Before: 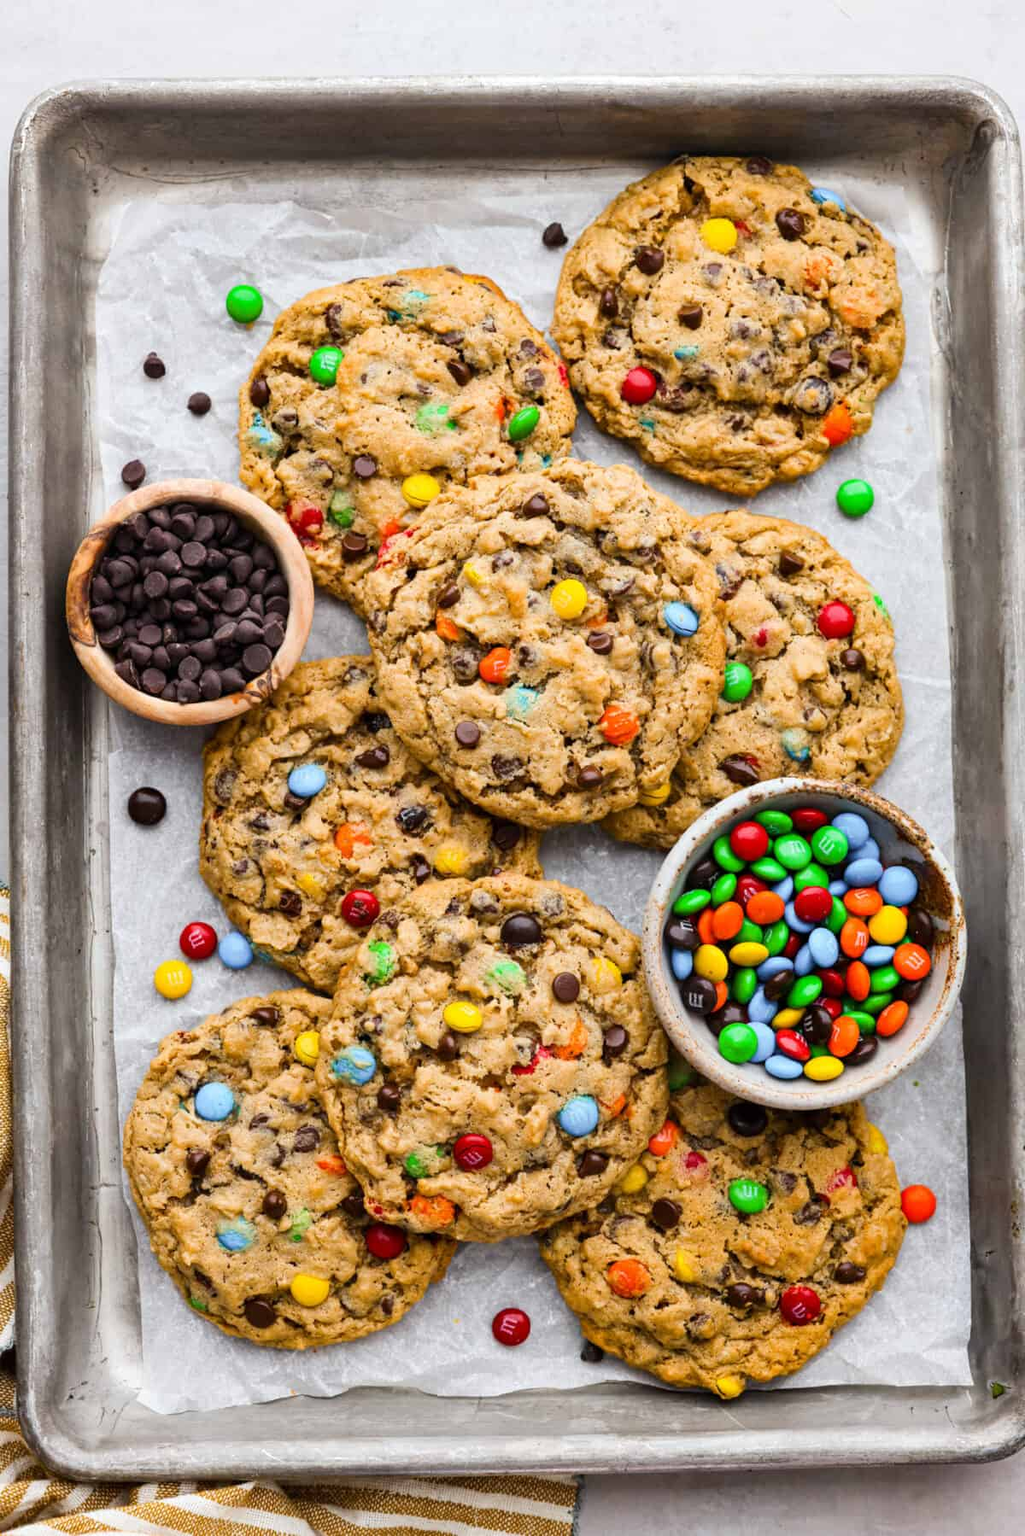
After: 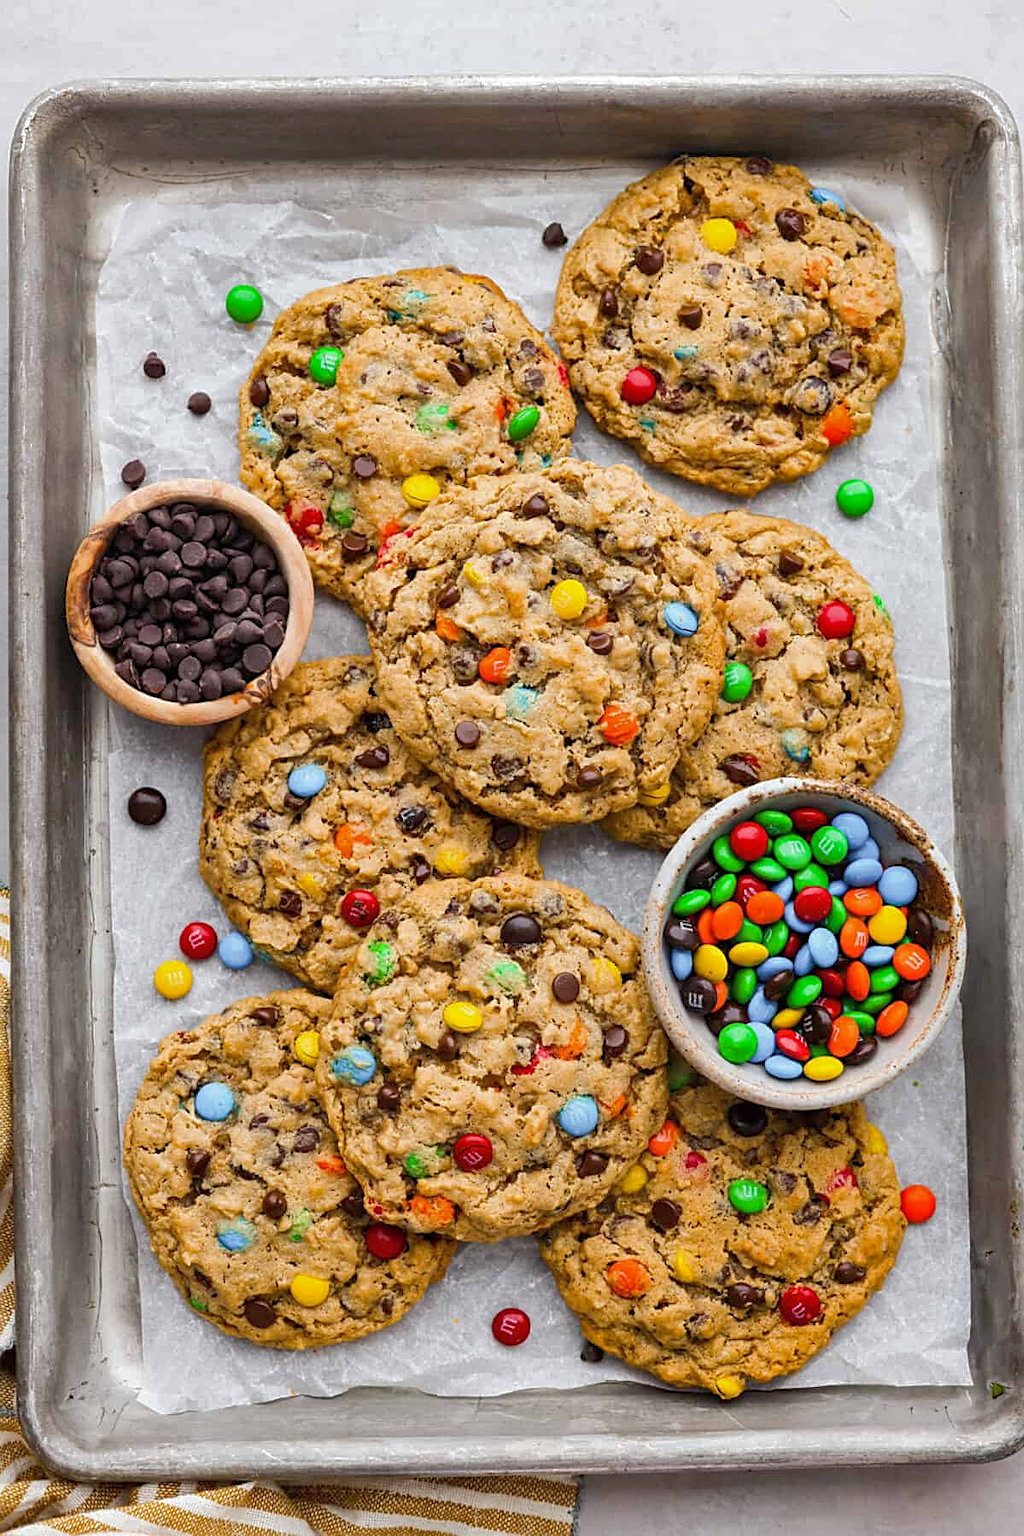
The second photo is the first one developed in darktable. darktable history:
shadows and highlights: shadows color adjustment 99.13%, highlights color adjustment 0.123%
sharpen: on, module defaults
